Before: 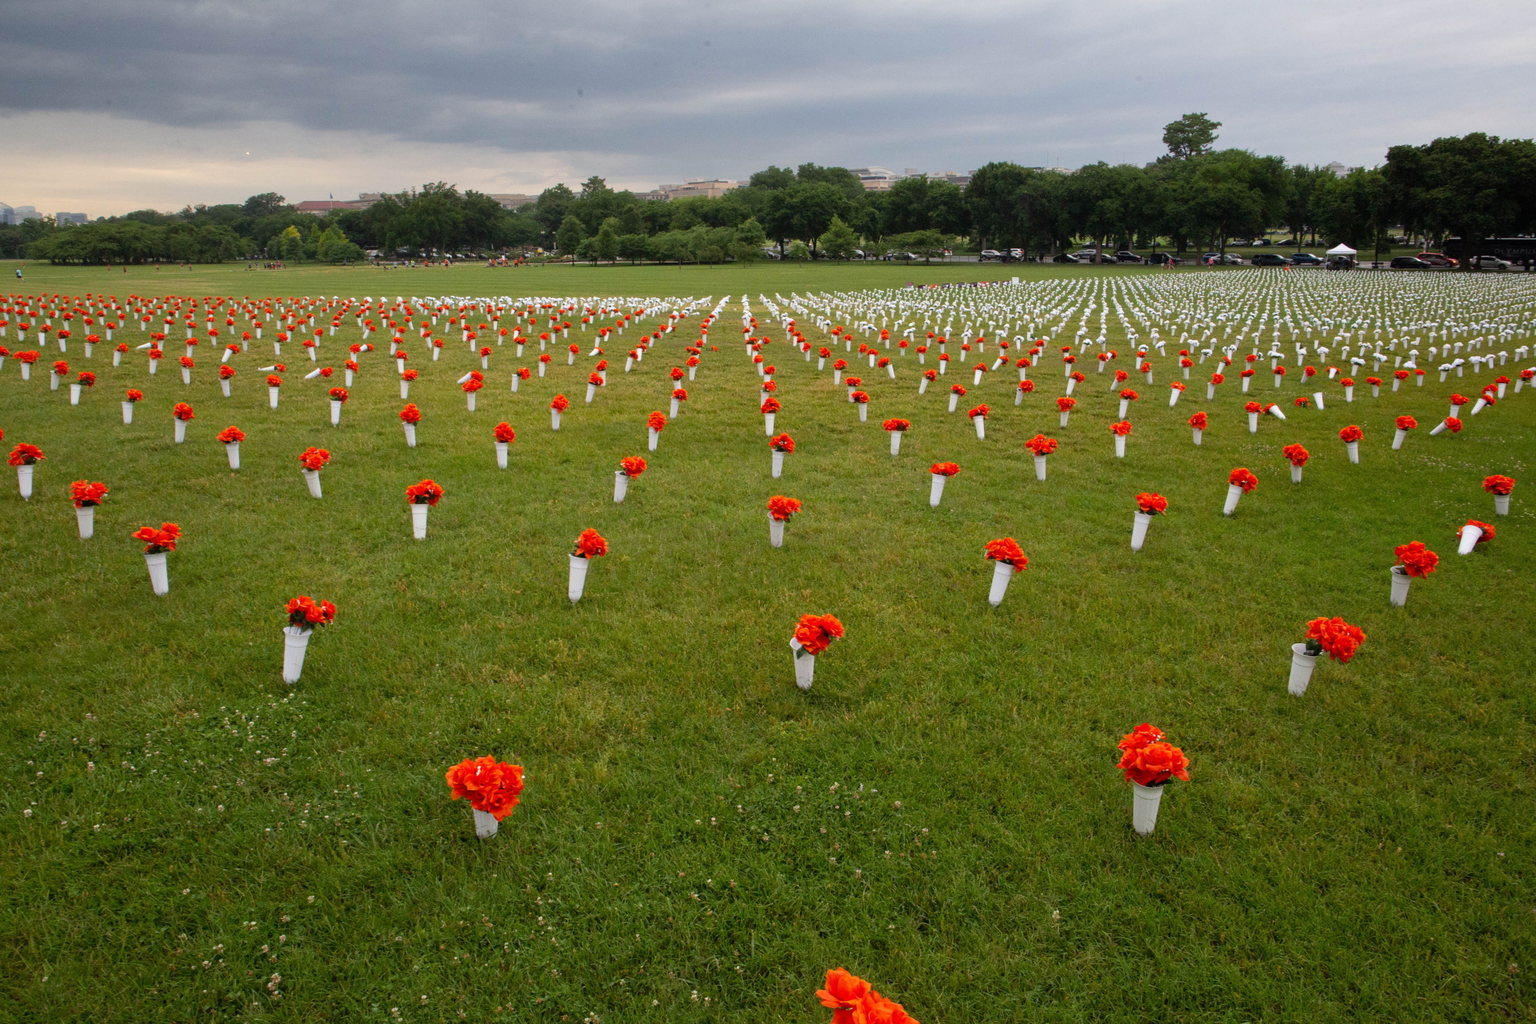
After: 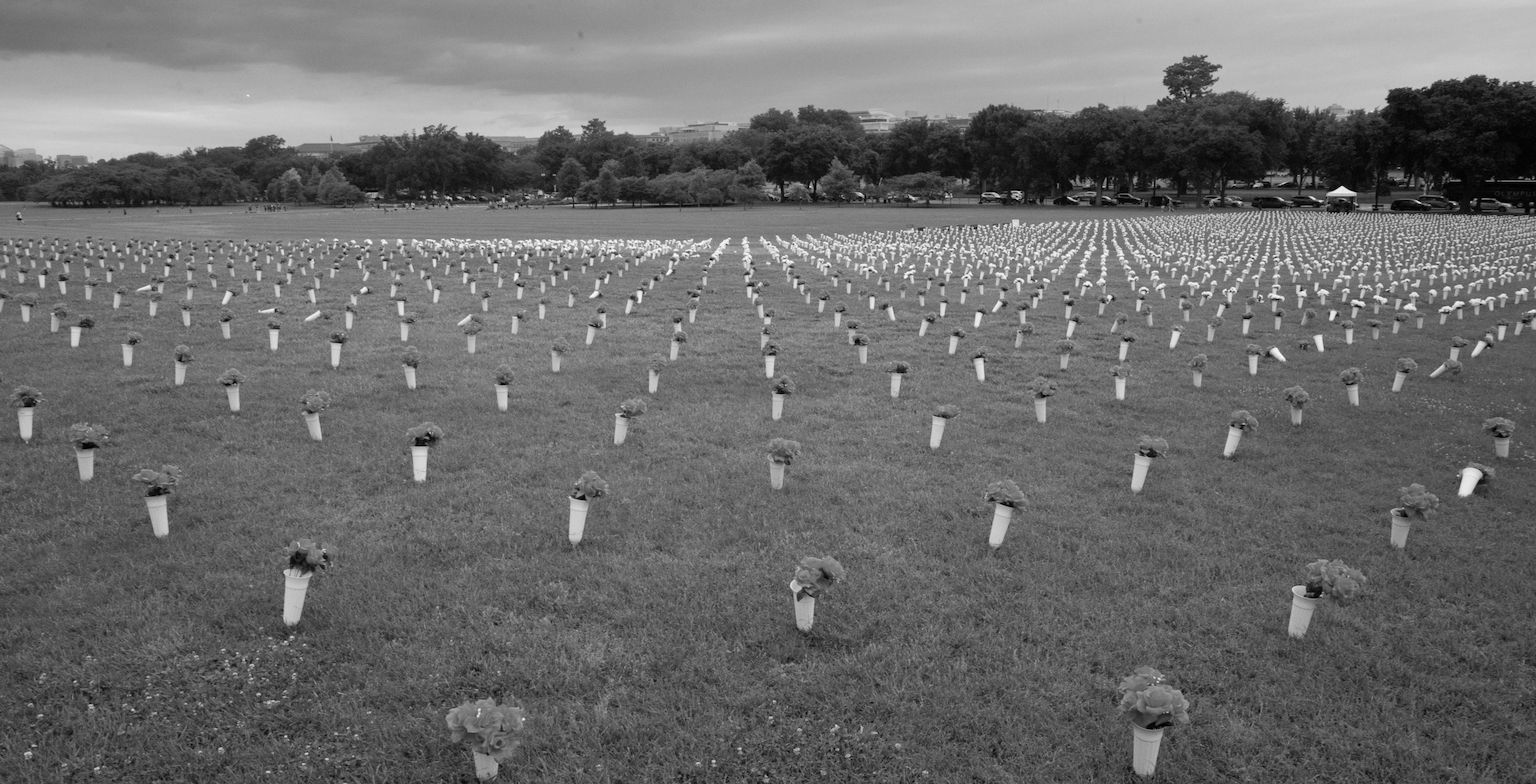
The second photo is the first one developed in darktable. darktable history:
crop: top 5.667%, bottom 17.637%
monochrome: a -6.99, b 35.61, size 1.4
